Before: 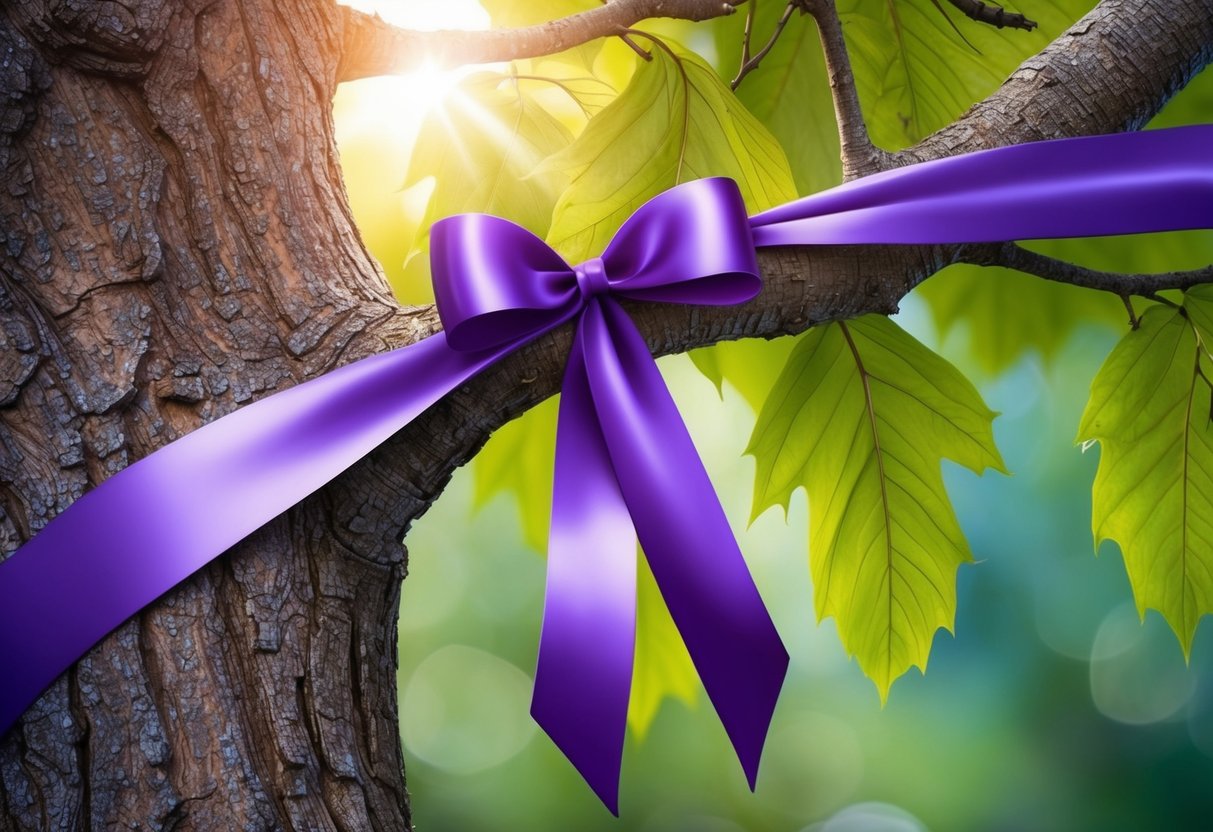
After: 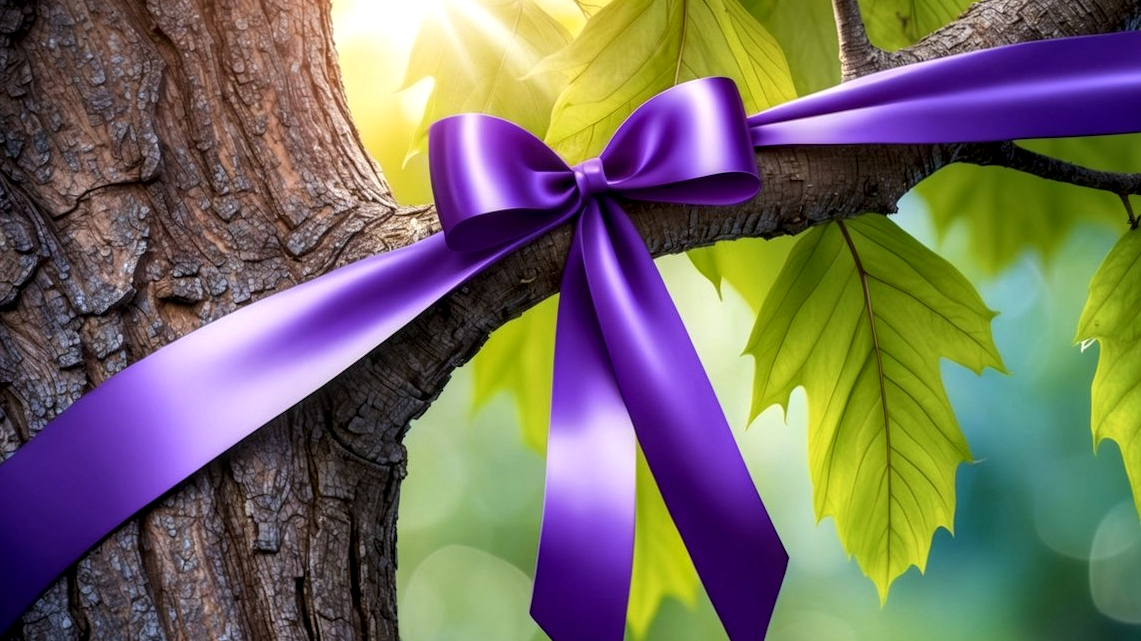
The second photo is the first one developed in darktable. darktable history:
crop and rotate: angle 0.086°, top 11.947%, right 5.716%, bottom 10.767%
local contrast: detail 150%
